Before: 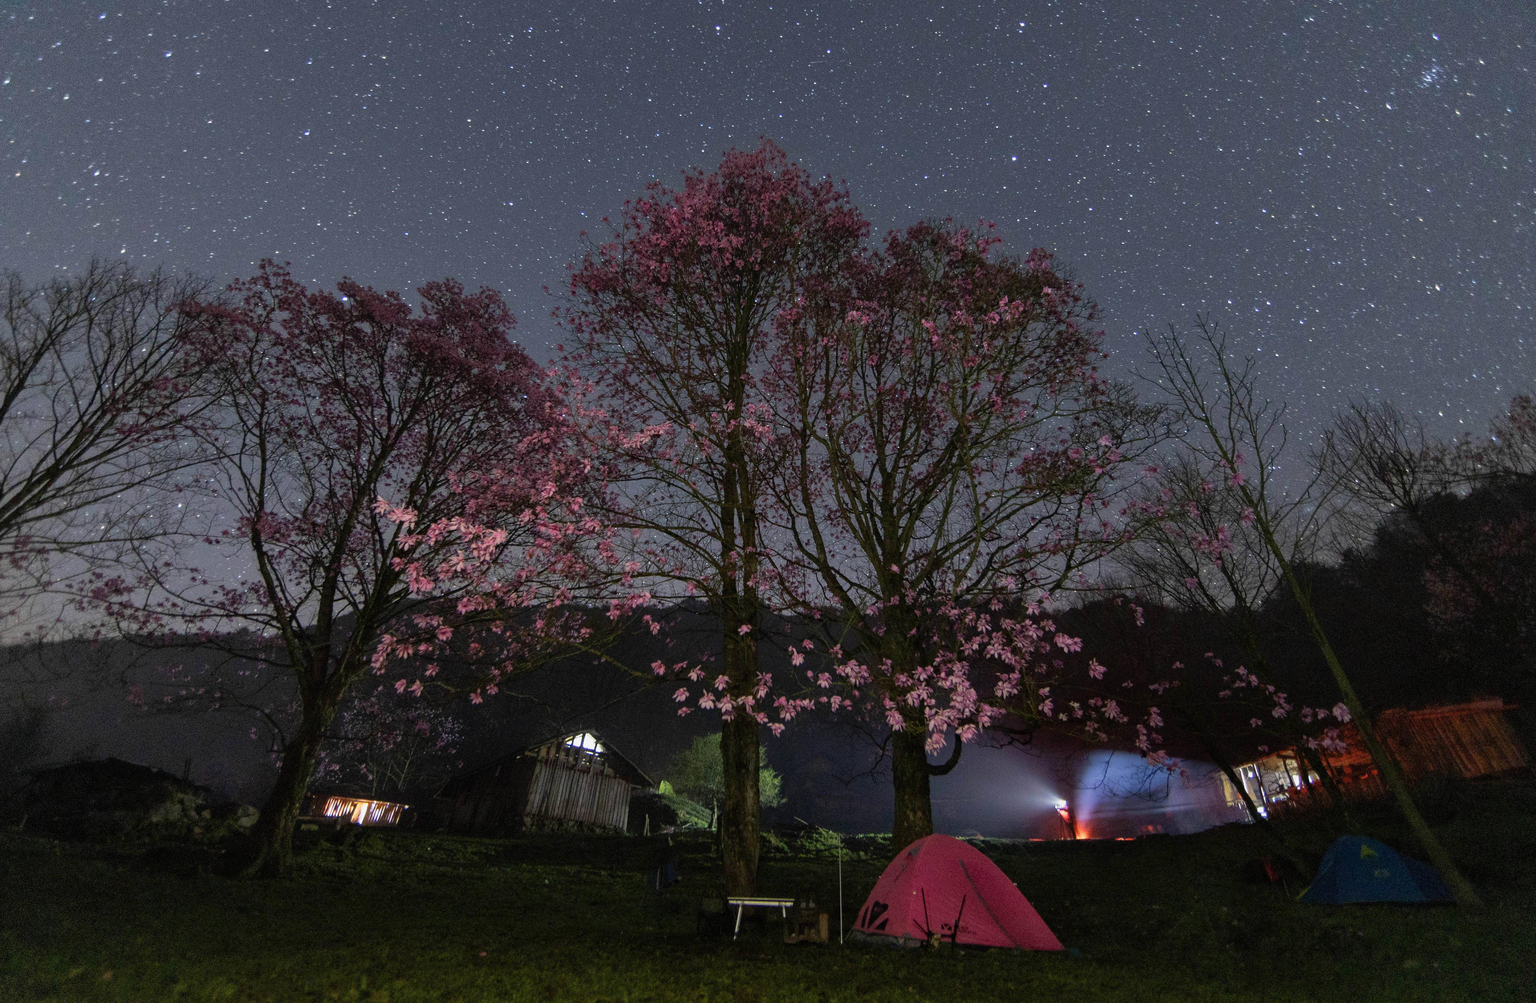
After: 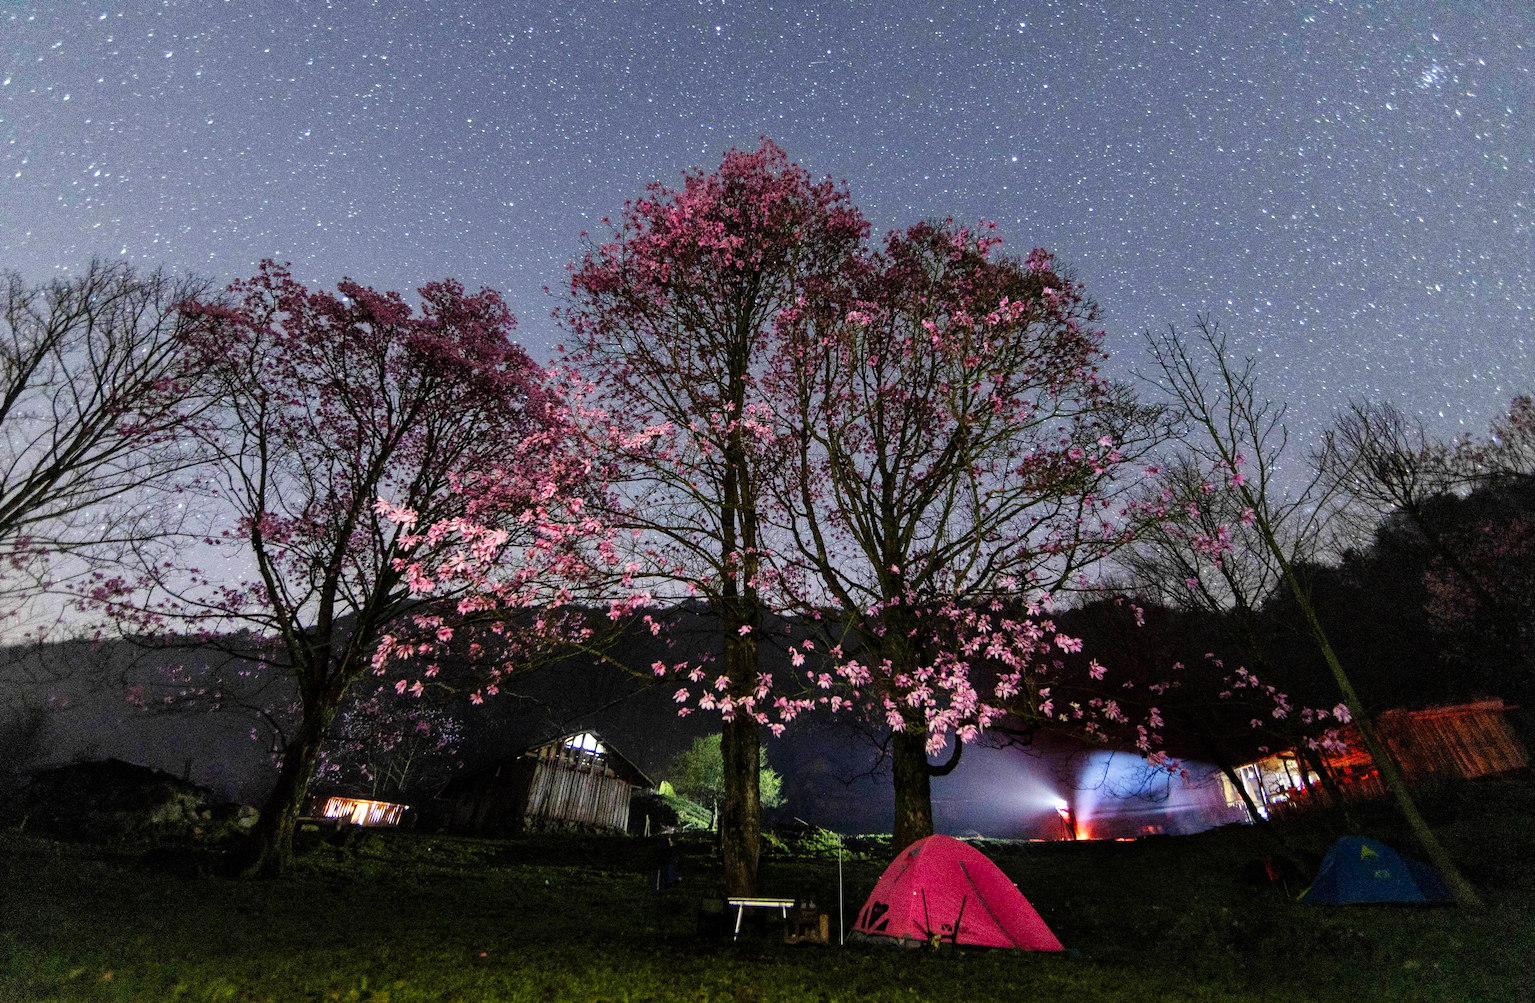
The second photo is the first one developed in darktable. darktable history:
base curve: curves: ch0 [(0, 0.003) (0.001, 0.002) (0.006, 0.004) (0.02, 0.022) (0.048, 0.086) (0.094, 0.234) (0.162, 0.431) (0.258, 0.629) (0.385, 0.8) (0.548, 0.918) (0.751, 0.988) (1, 1)], preserve colors none
local contrast: highlights 100%, shadows 100%, detail 120%, midtone range 0.2
